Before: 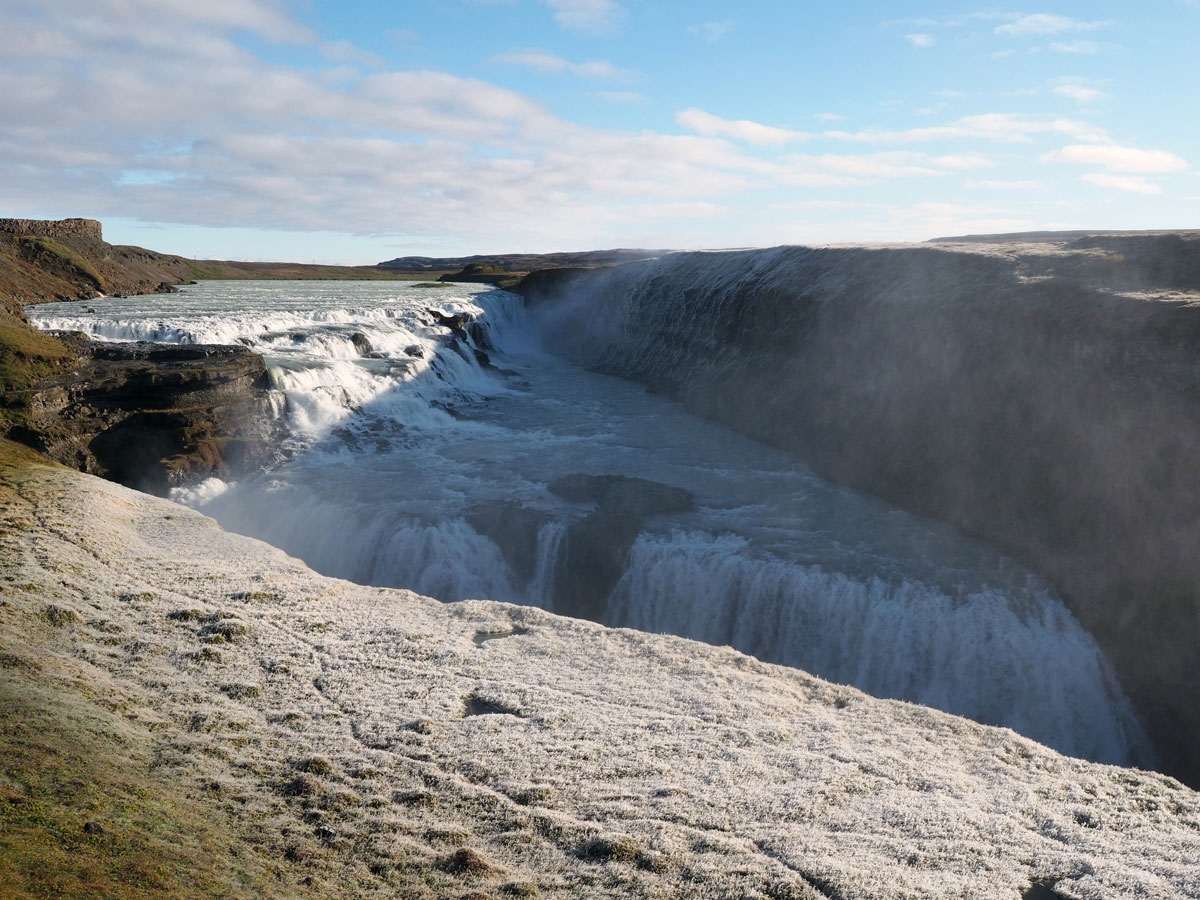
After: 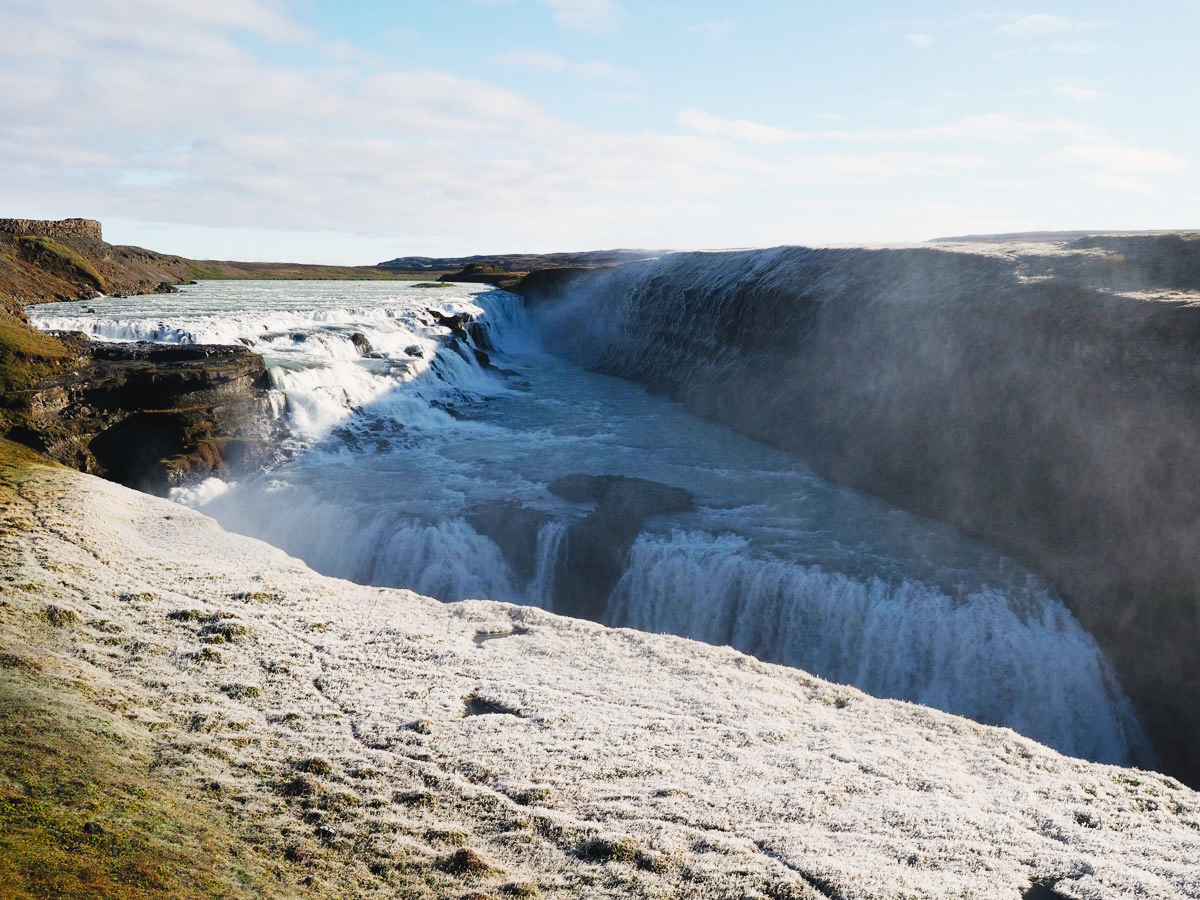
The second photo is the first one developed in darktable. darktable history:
tone curve: curves: ch0 [(0, 0.036) (0.037, 0.042) (0.167, 0.143) (0.433, 0.502) (0.531, 0.637) (0.696, 0.825) (0.856, 0.92) (1, 0.98)]; ch1 [(0, 0) (0.424, 0.383) (0.482, 0.459) (0.501, 0.5) (0.522, 0.526) (0.559, 0.563) (0.604, 0.646) (0.715, 0.729) (1, 1)]; ch2 [(0, 0) (0.369, 0.388) (0.45, 0.48) (0.499, 0.502) (0.504, 0.504) (0.512, 0.526) (0.581, 0.595) (0.708, 0.786) (1, 1)], preserve colors none
